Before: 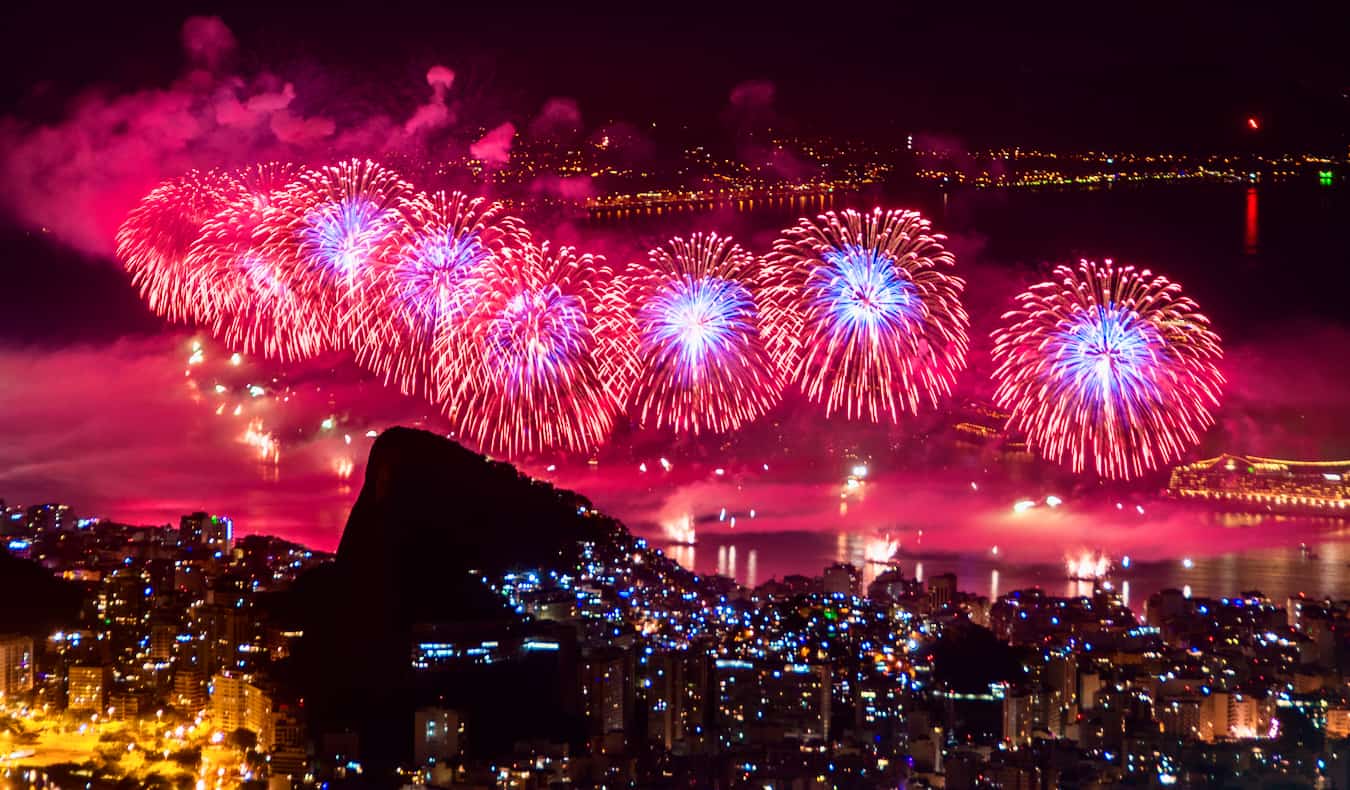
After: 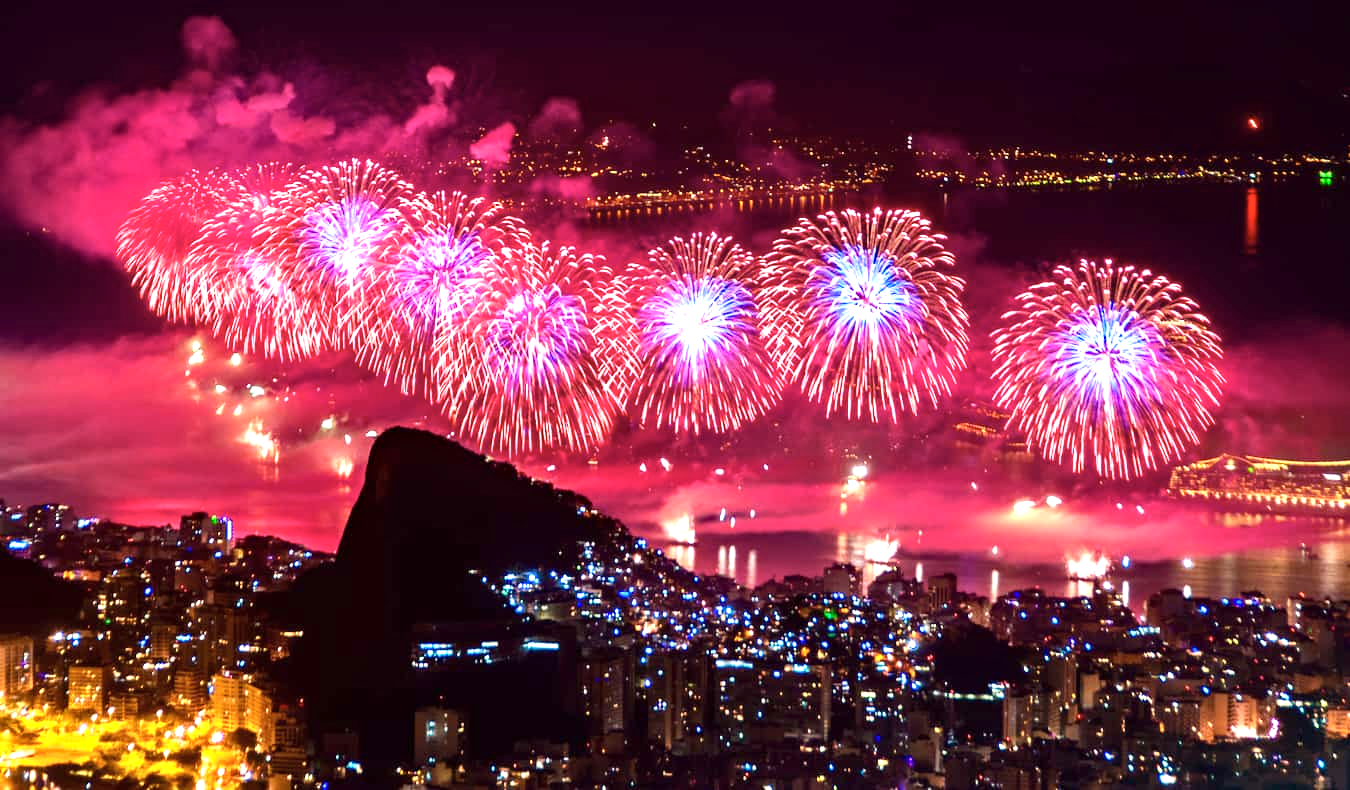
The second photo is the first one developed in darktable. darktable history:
color zones: curves: ch1 [(0.077, 0.436) (0.25, 0.5) (0.75, 0.5)]
exposure: exposure 0.758 EV, compensate exposure bias true, compensate highlight preservation false
haze removal: compatibility mode true, adaptive false
